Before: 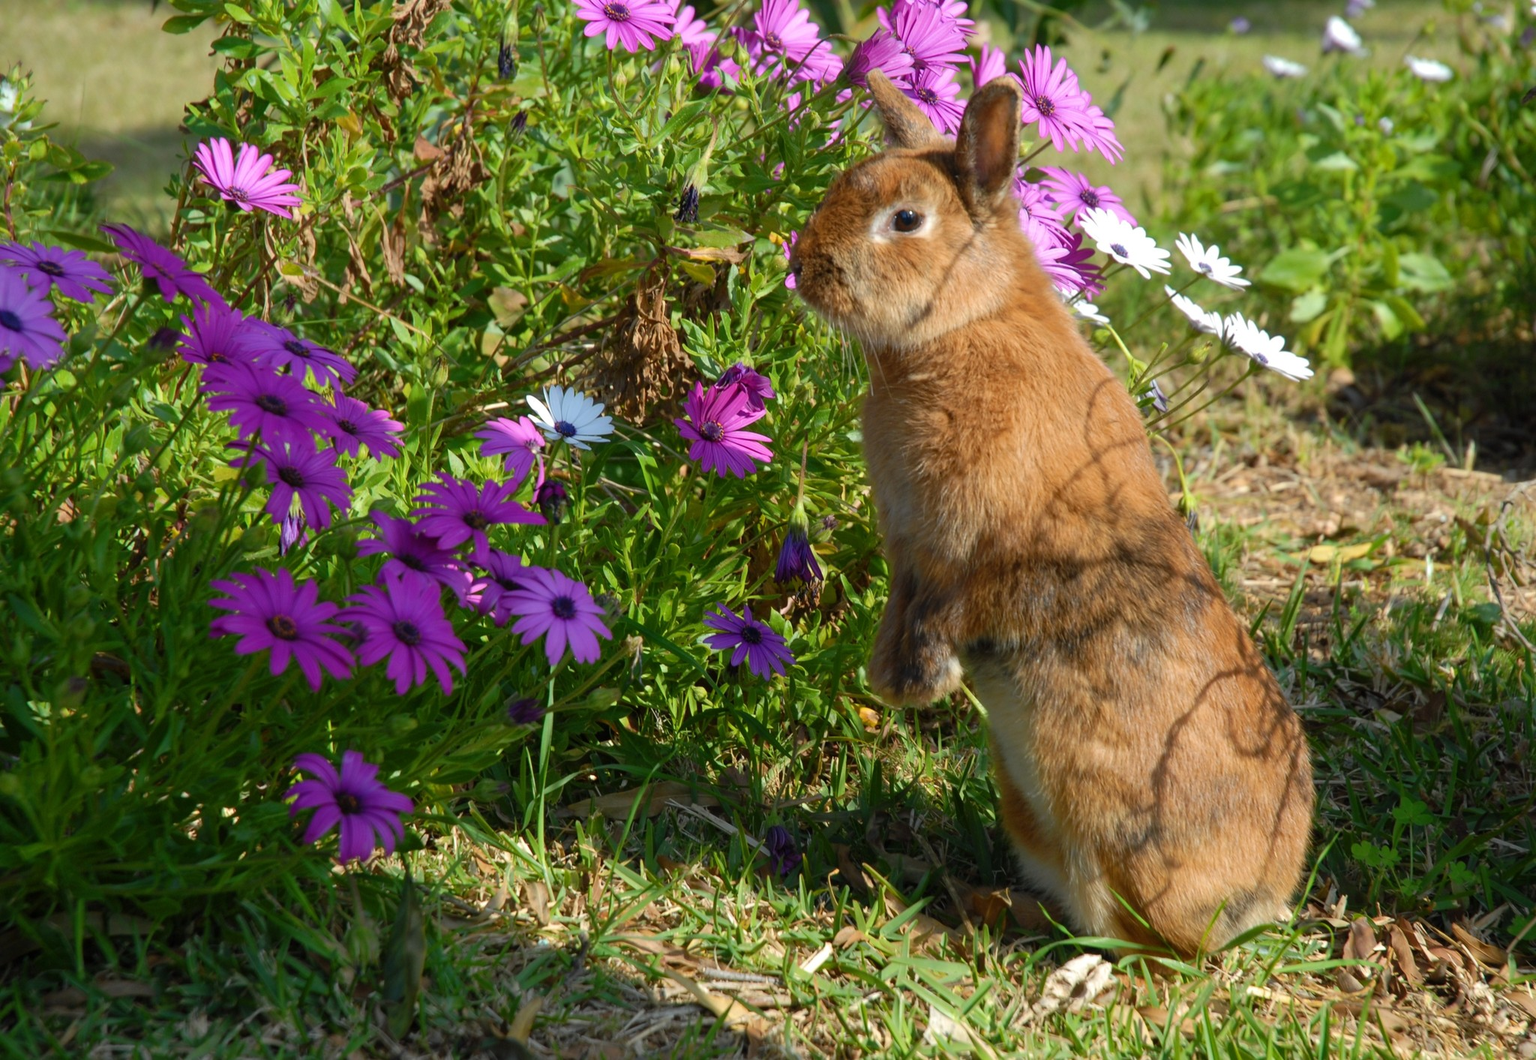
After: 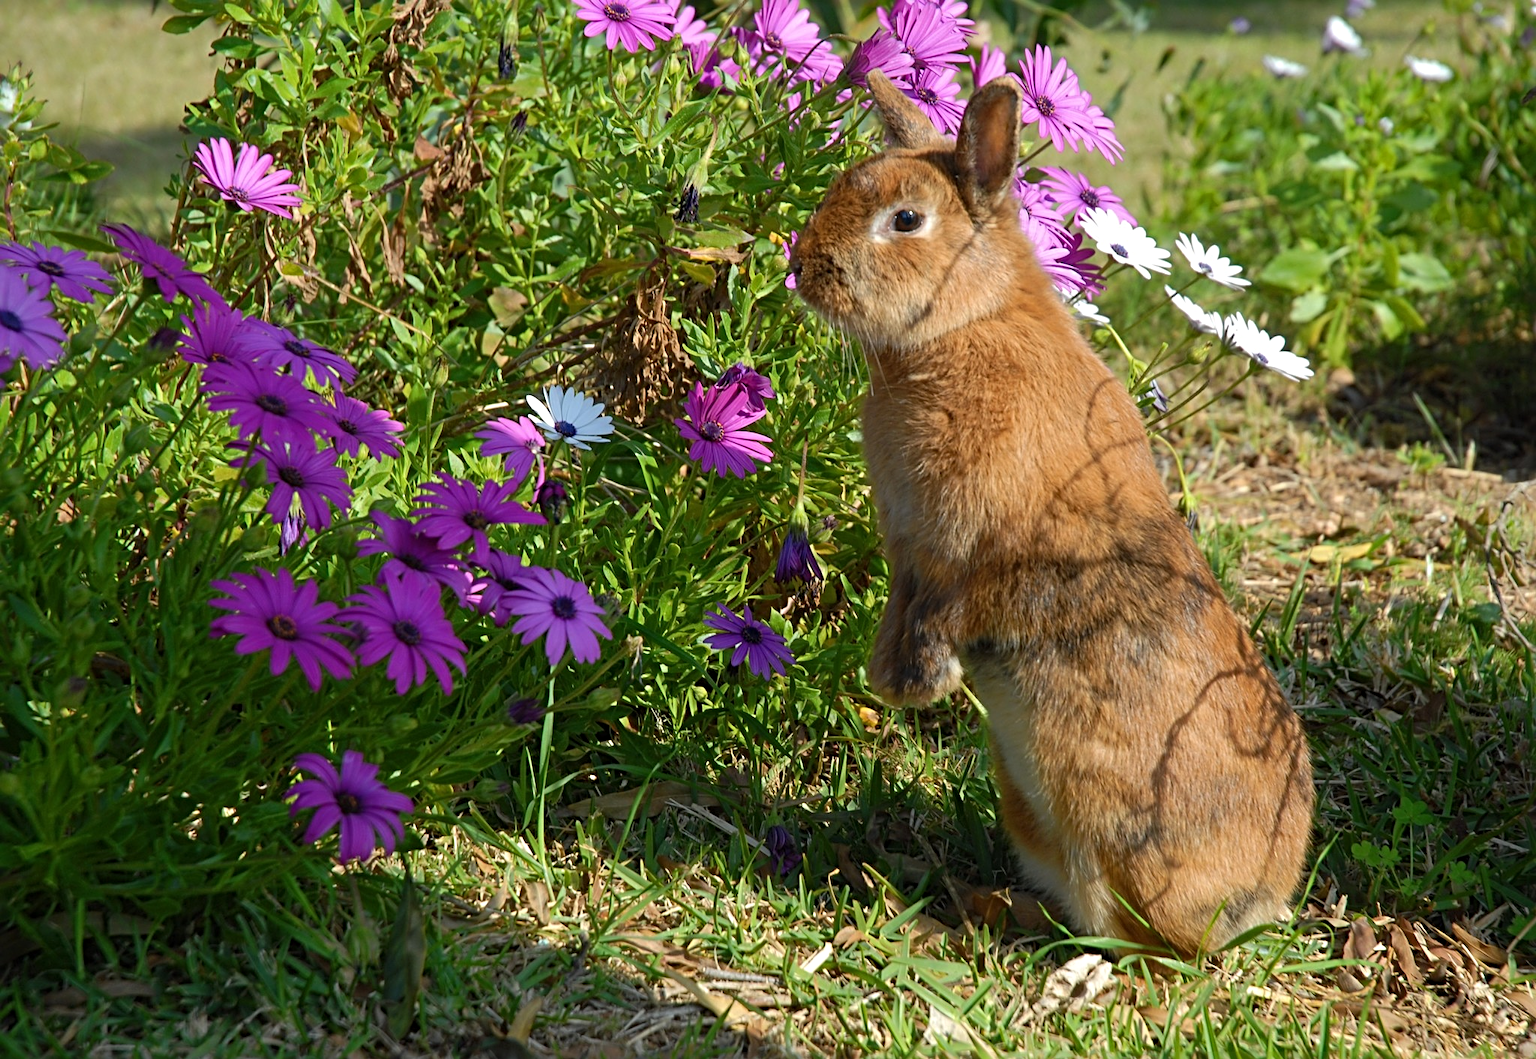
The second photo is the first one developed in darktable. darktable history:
color correction: highlights b* 0.03
sharpen: radius 3.957
tone equalizer: edges refinement/feathering 500, mask exposure compensation -1.57 EV, preserve details no
